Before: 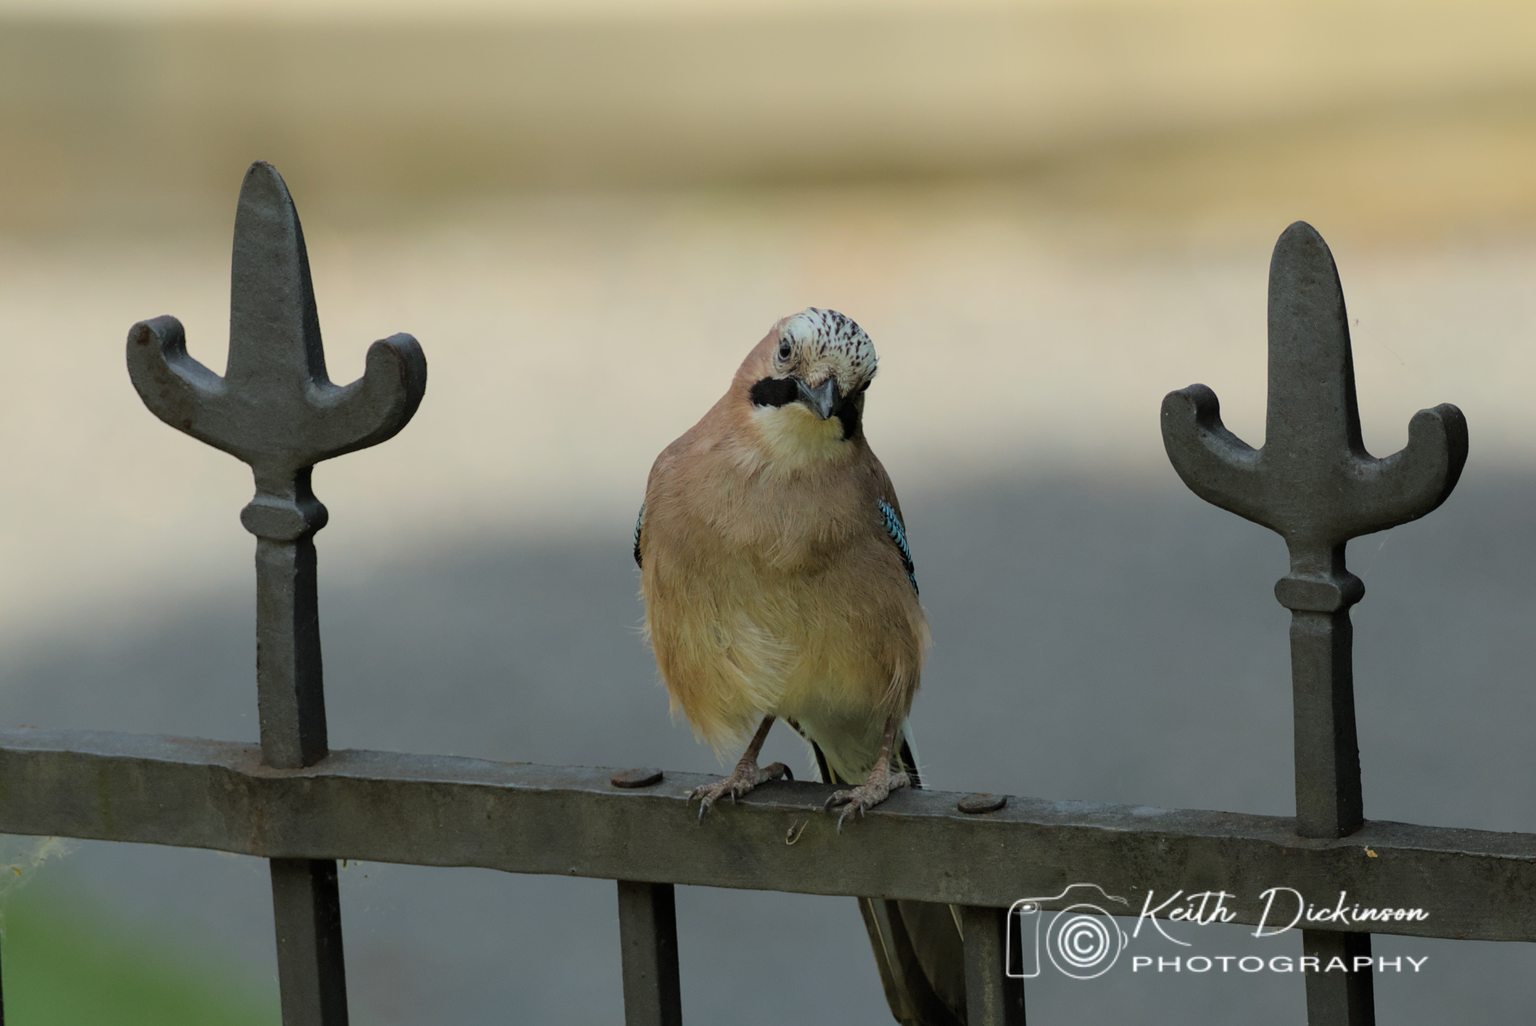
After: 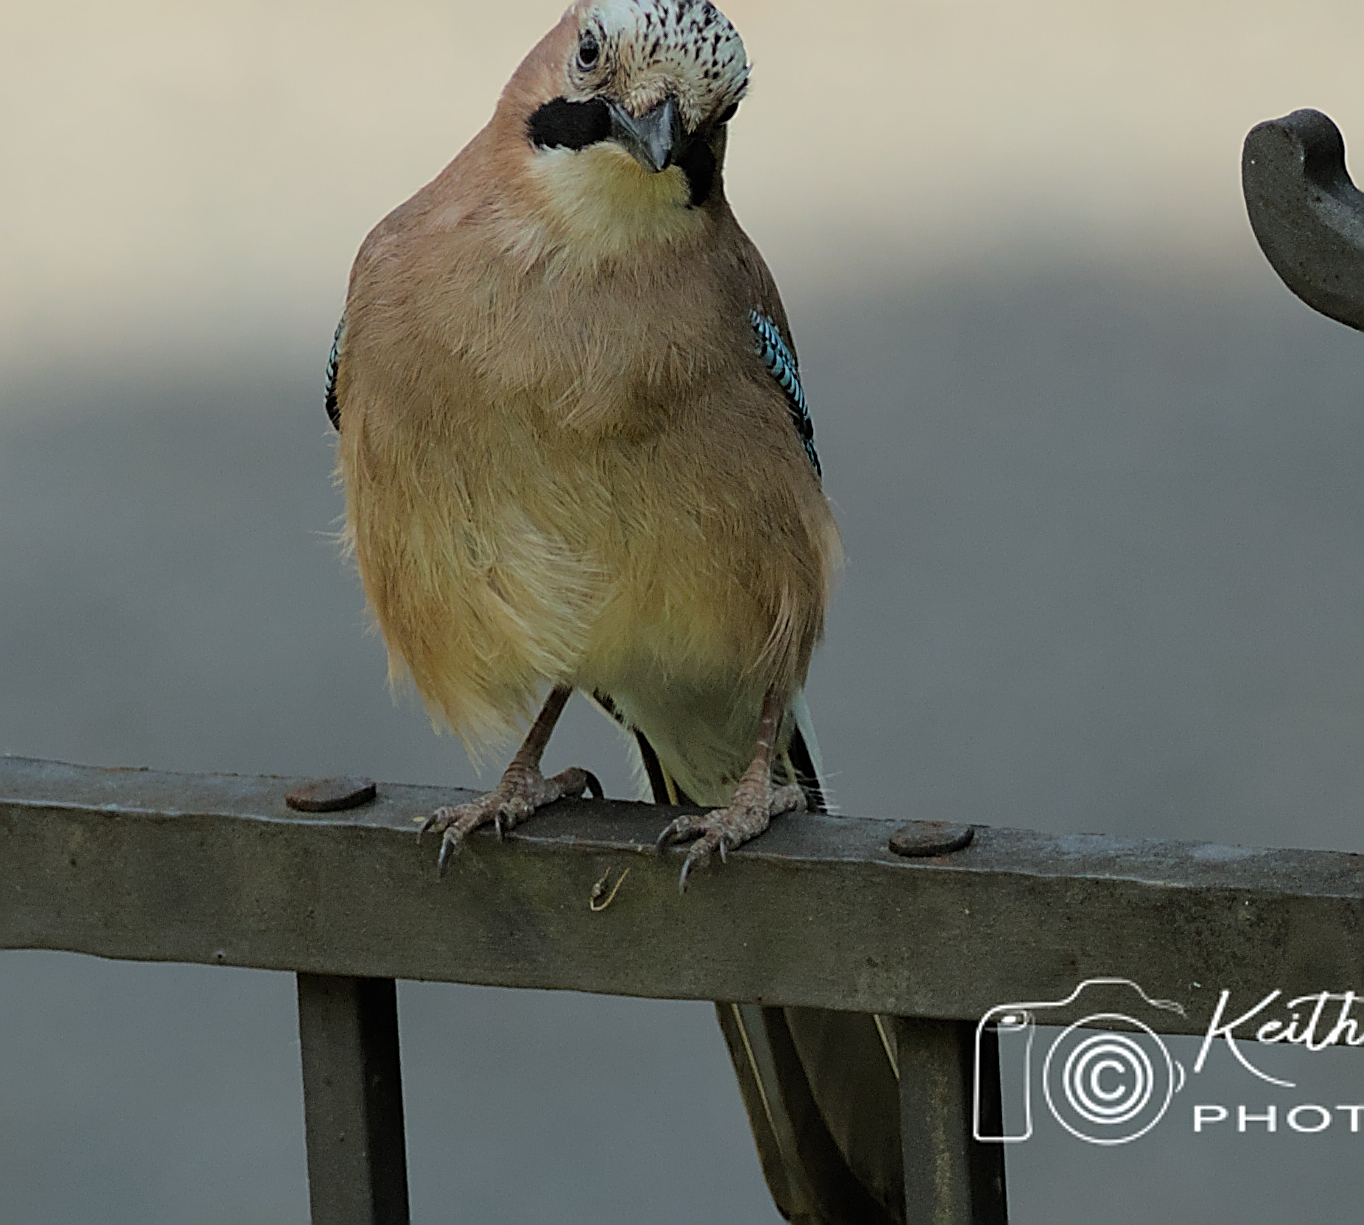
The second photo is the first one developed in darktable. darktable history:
crop and rotate: left 29.115%, top 31.332%, right 19.822%
sharpen: amount 1.015
